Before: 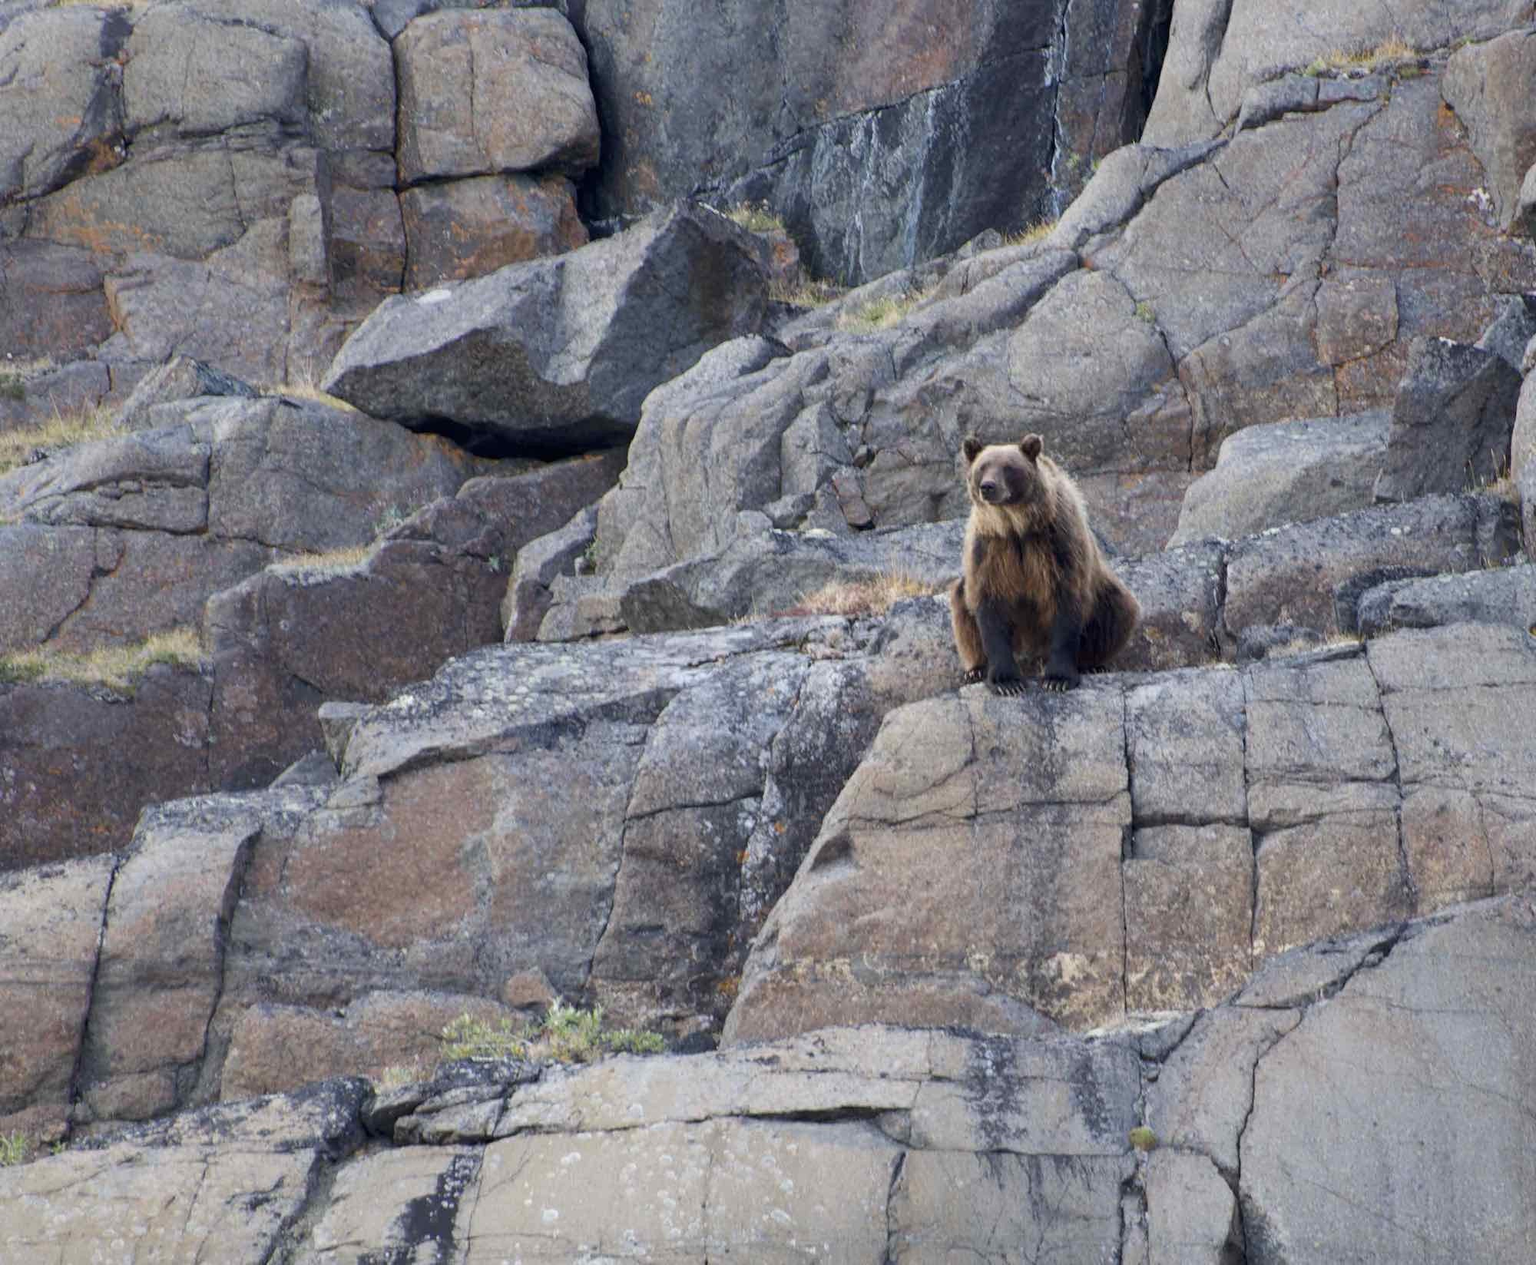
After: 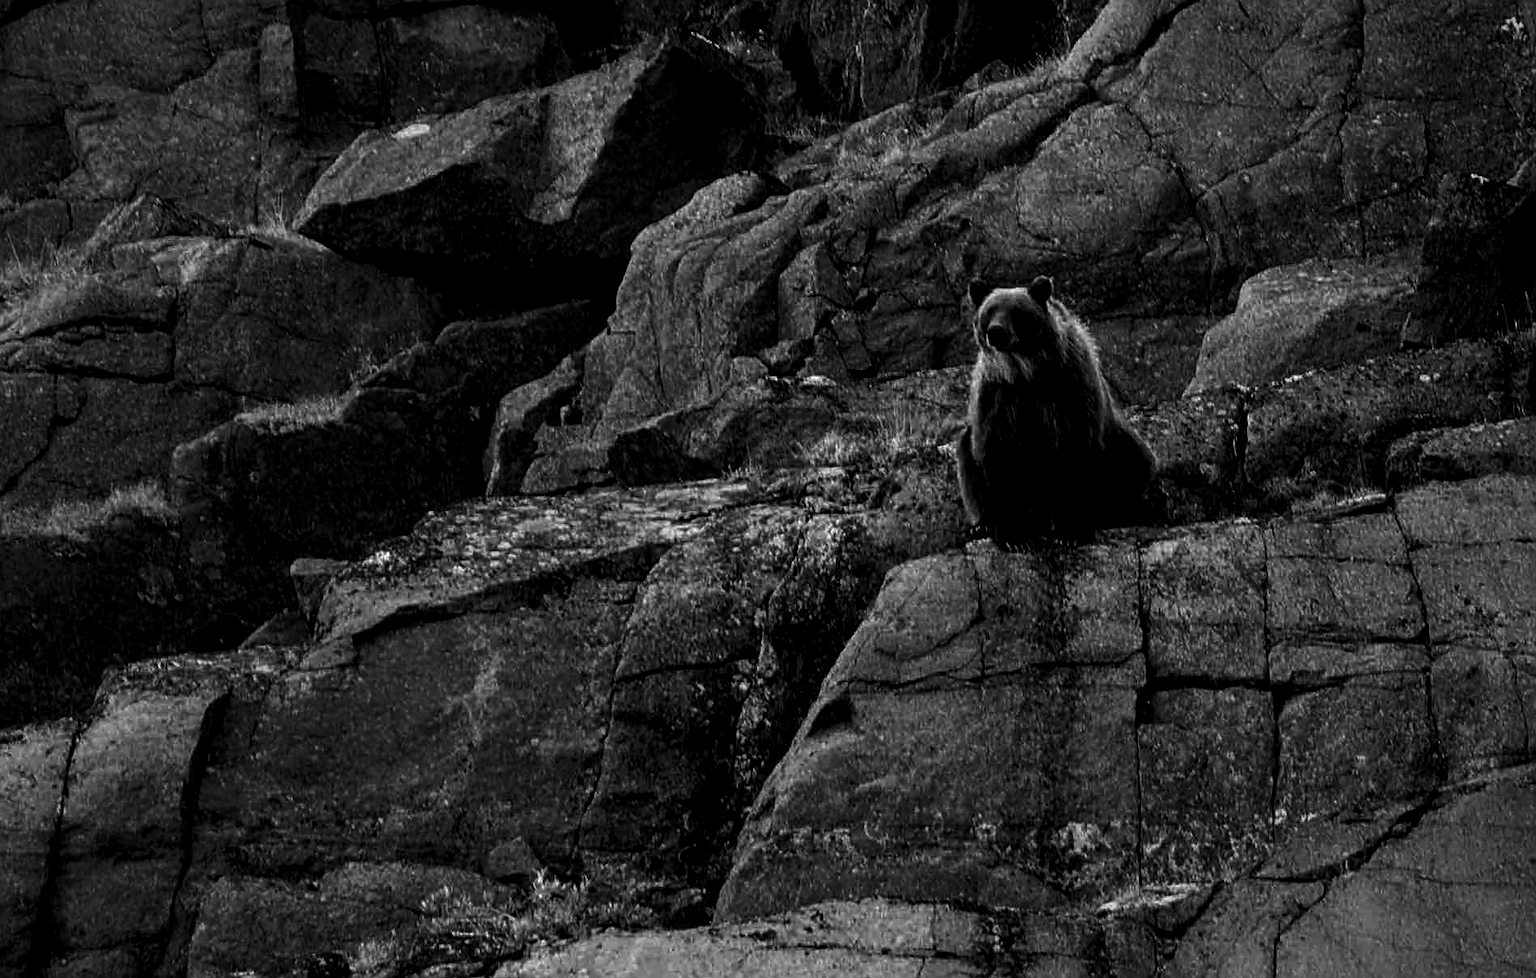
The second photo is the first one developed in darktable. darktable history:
sharpen: on, module defaults
crop and rotate: left 2.849%, top 13.72%, right 2.188%, bottom 12.778%
color correction: highlights b* -0.004, saturation 2.09
local contrast: detail 142%
contrast brightness saturation: contrast 0.022, brightness -0.995, saturation -0.985
